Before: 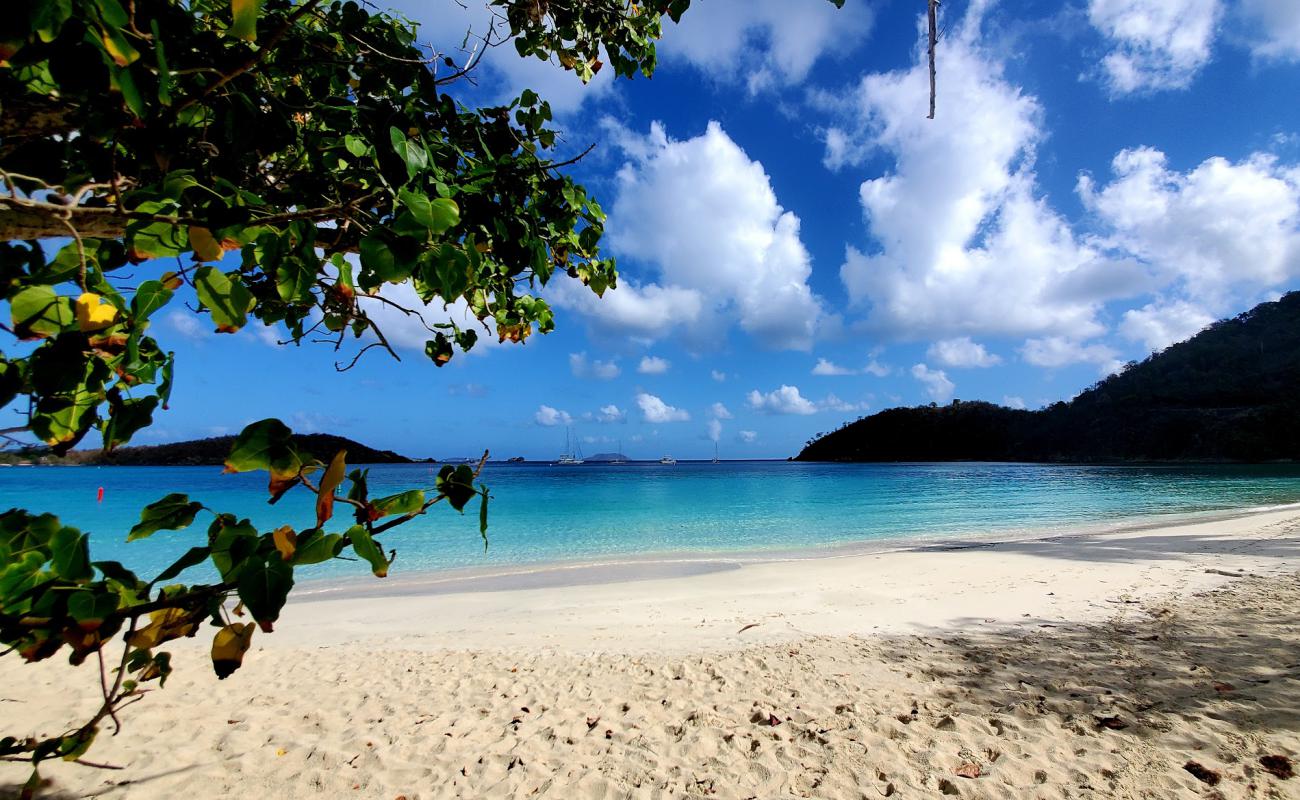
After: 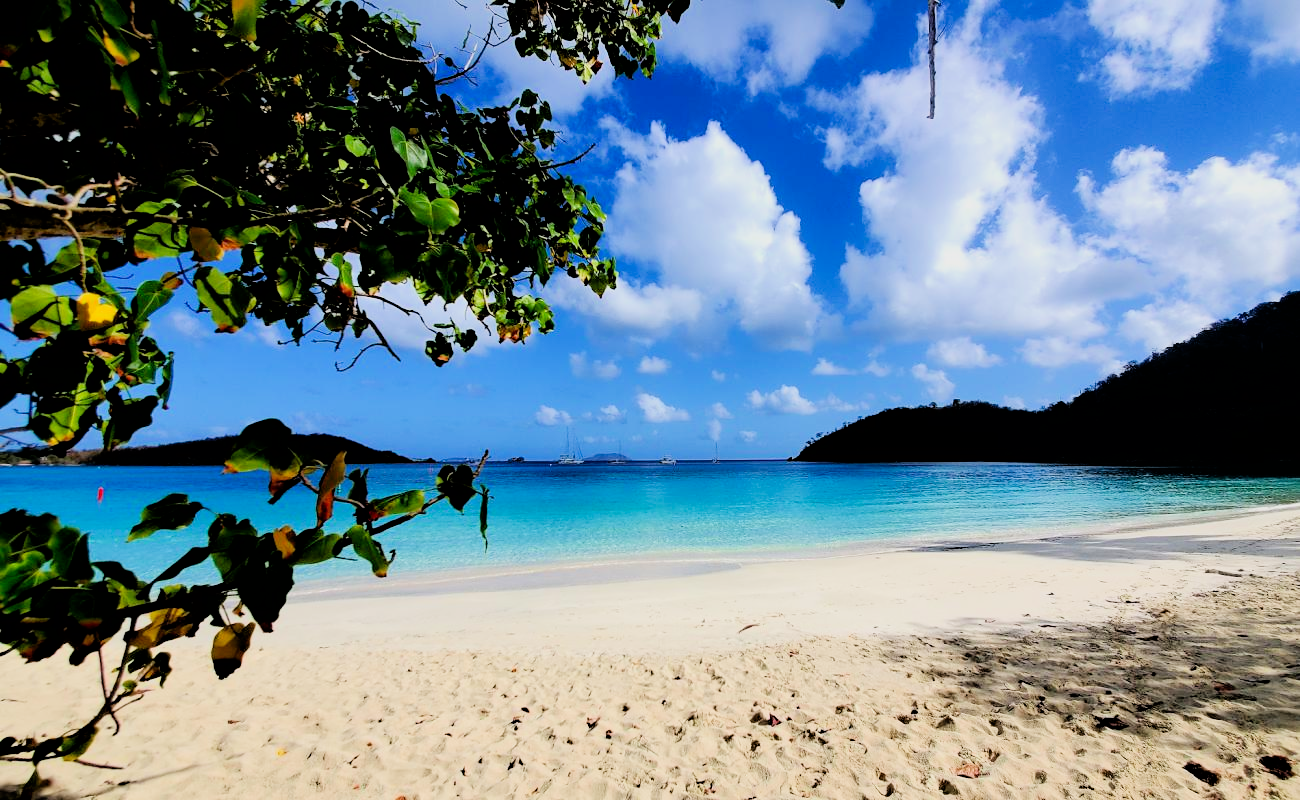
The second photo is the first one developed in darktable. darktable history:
exposure: exposure 0.56 EV, compensate highlight preservation false
filmic rgb: black relative exposure -4.41 EV, white relative exposure 5.01 EV, hardness 2.21, latitude 40.56%, contrast 1.155, highlights saturation mix 10.35%, shadows ↔ highlights balance 0.886%
contrast brightness saturation: contrast 0.04, saturation 0.153
